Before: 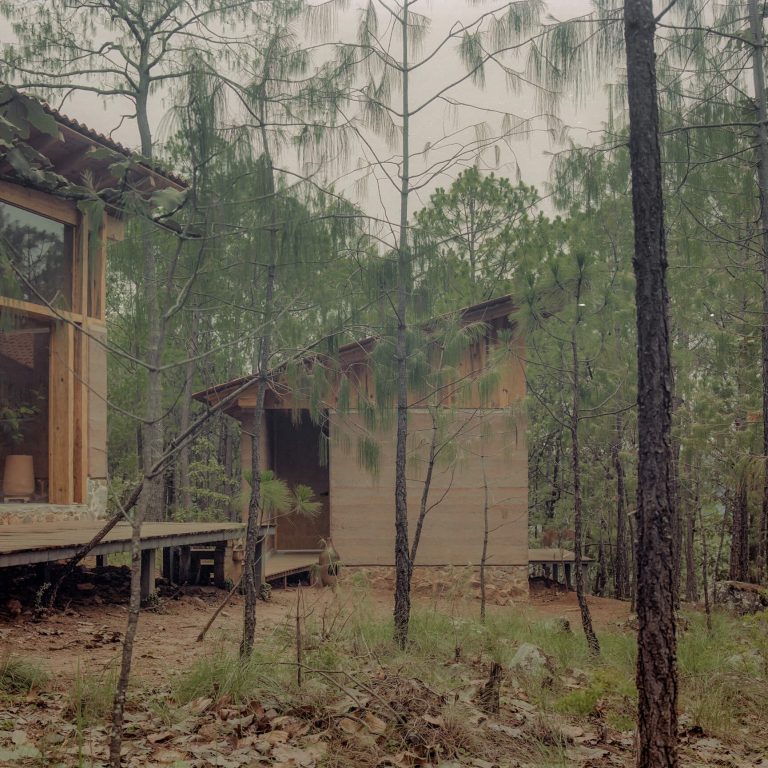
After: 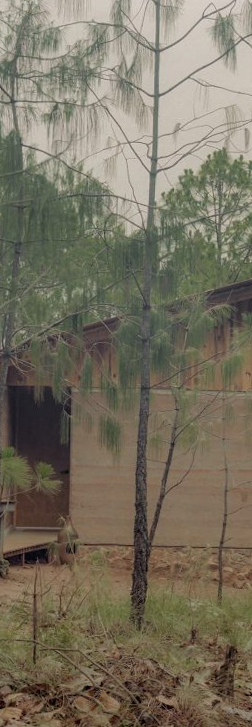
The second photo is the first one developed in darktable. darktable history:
crop: left 33.36%, right 33.36%
rotate and perspective: rotation 1.57°, crop left 0.018, crop right 0.982, crop top 0.039, crop bottom 0.961
